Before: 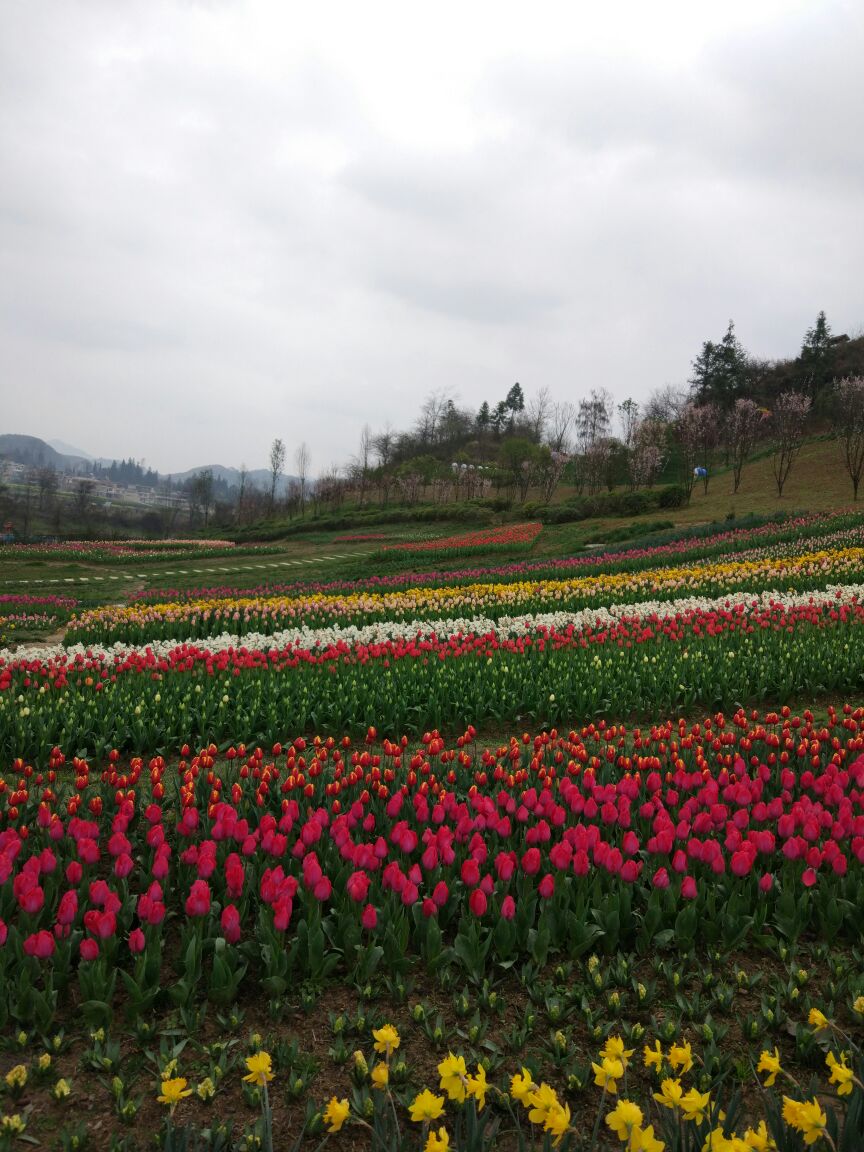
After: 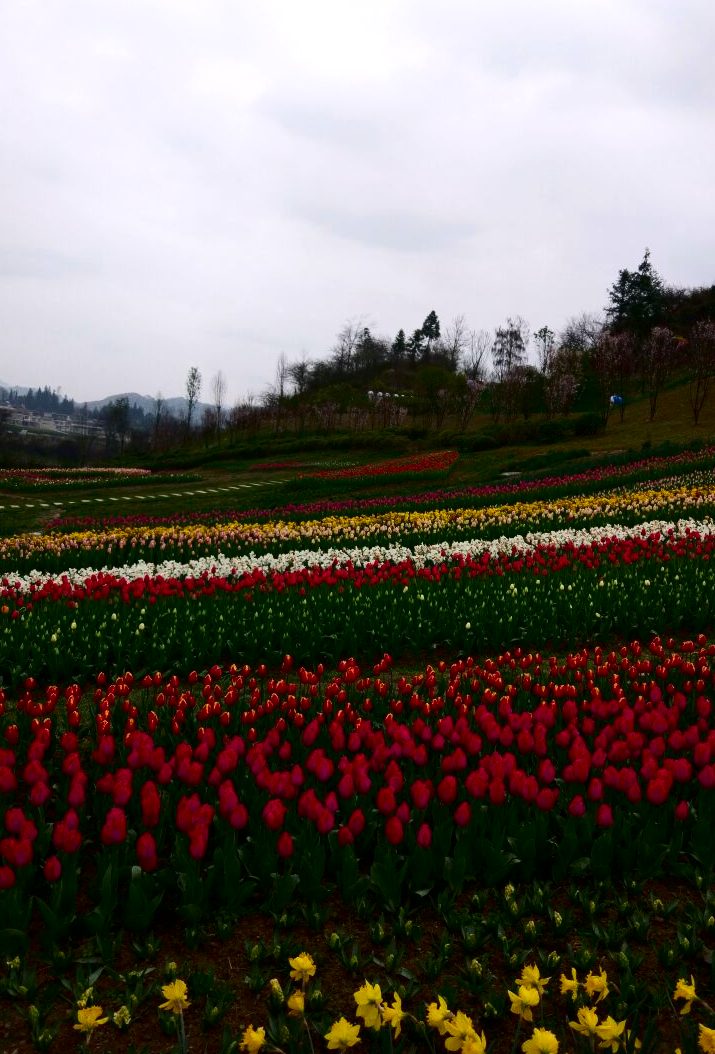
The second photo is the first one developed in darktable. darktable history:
contrast brightness saturation: contrast 0.24, brightness -0.24, saturation 0.14
crop: left 9.807%, top 6.259%, right 7.334%, bottom 2.177%
white balance: red 1.009, blue 1.027
